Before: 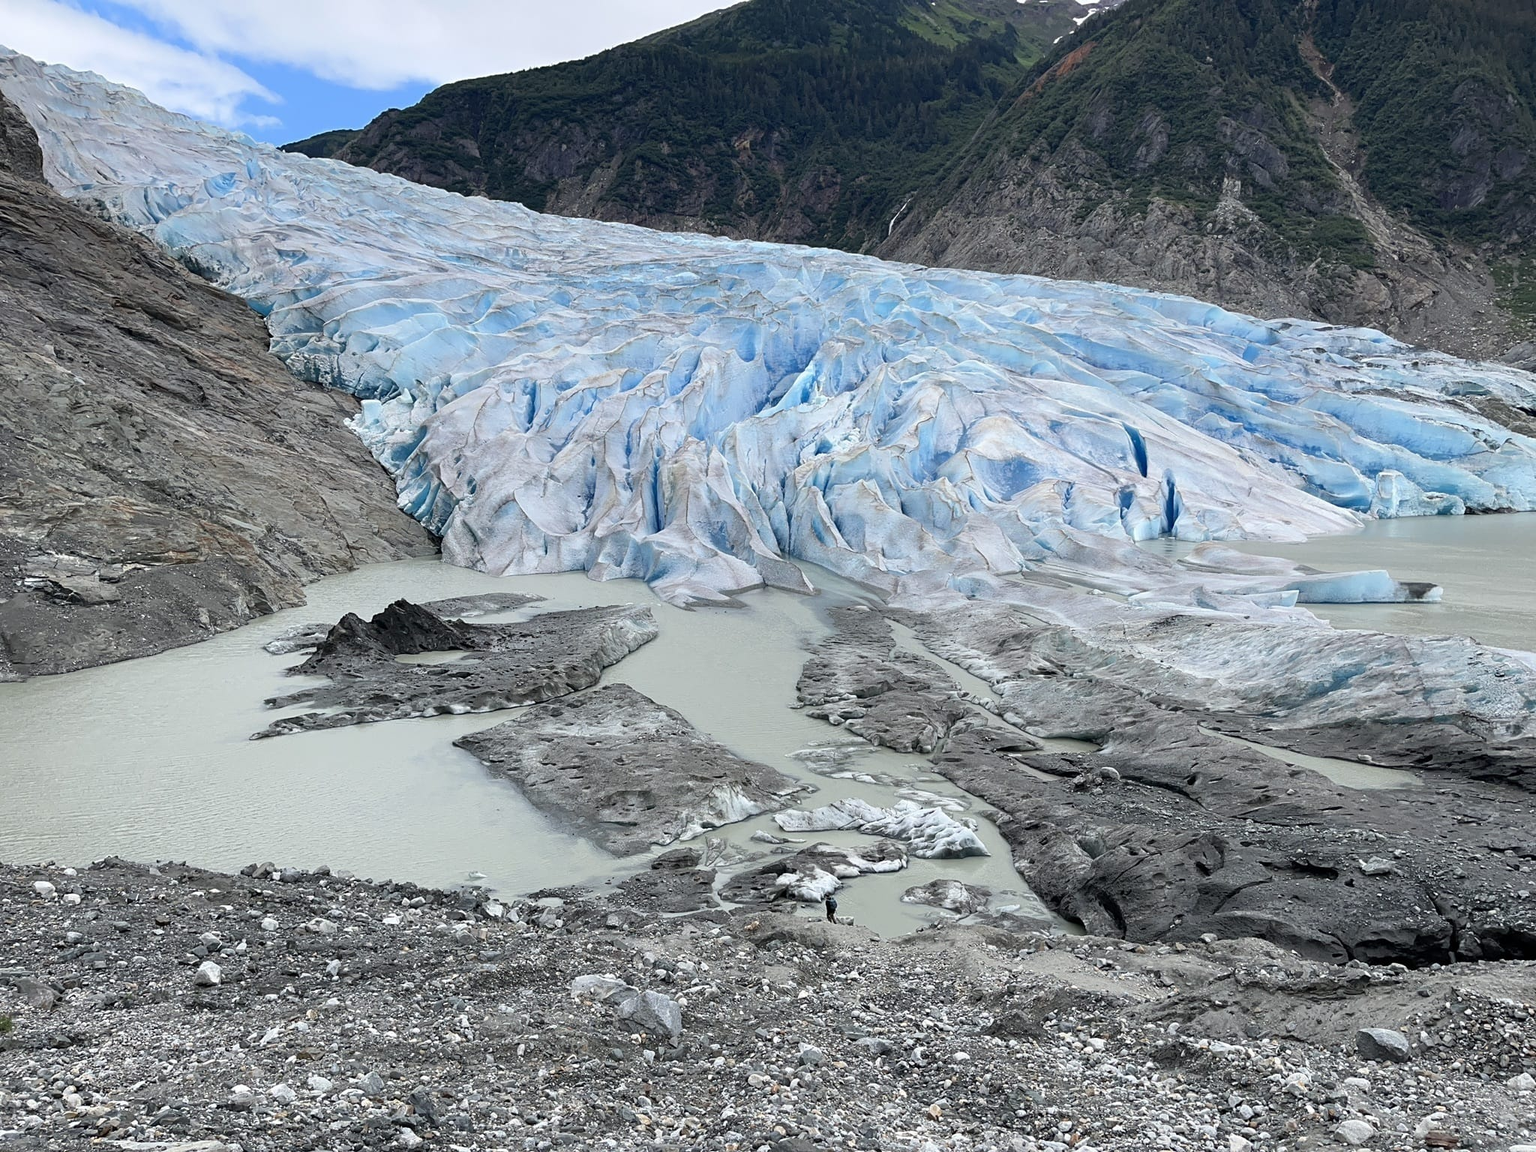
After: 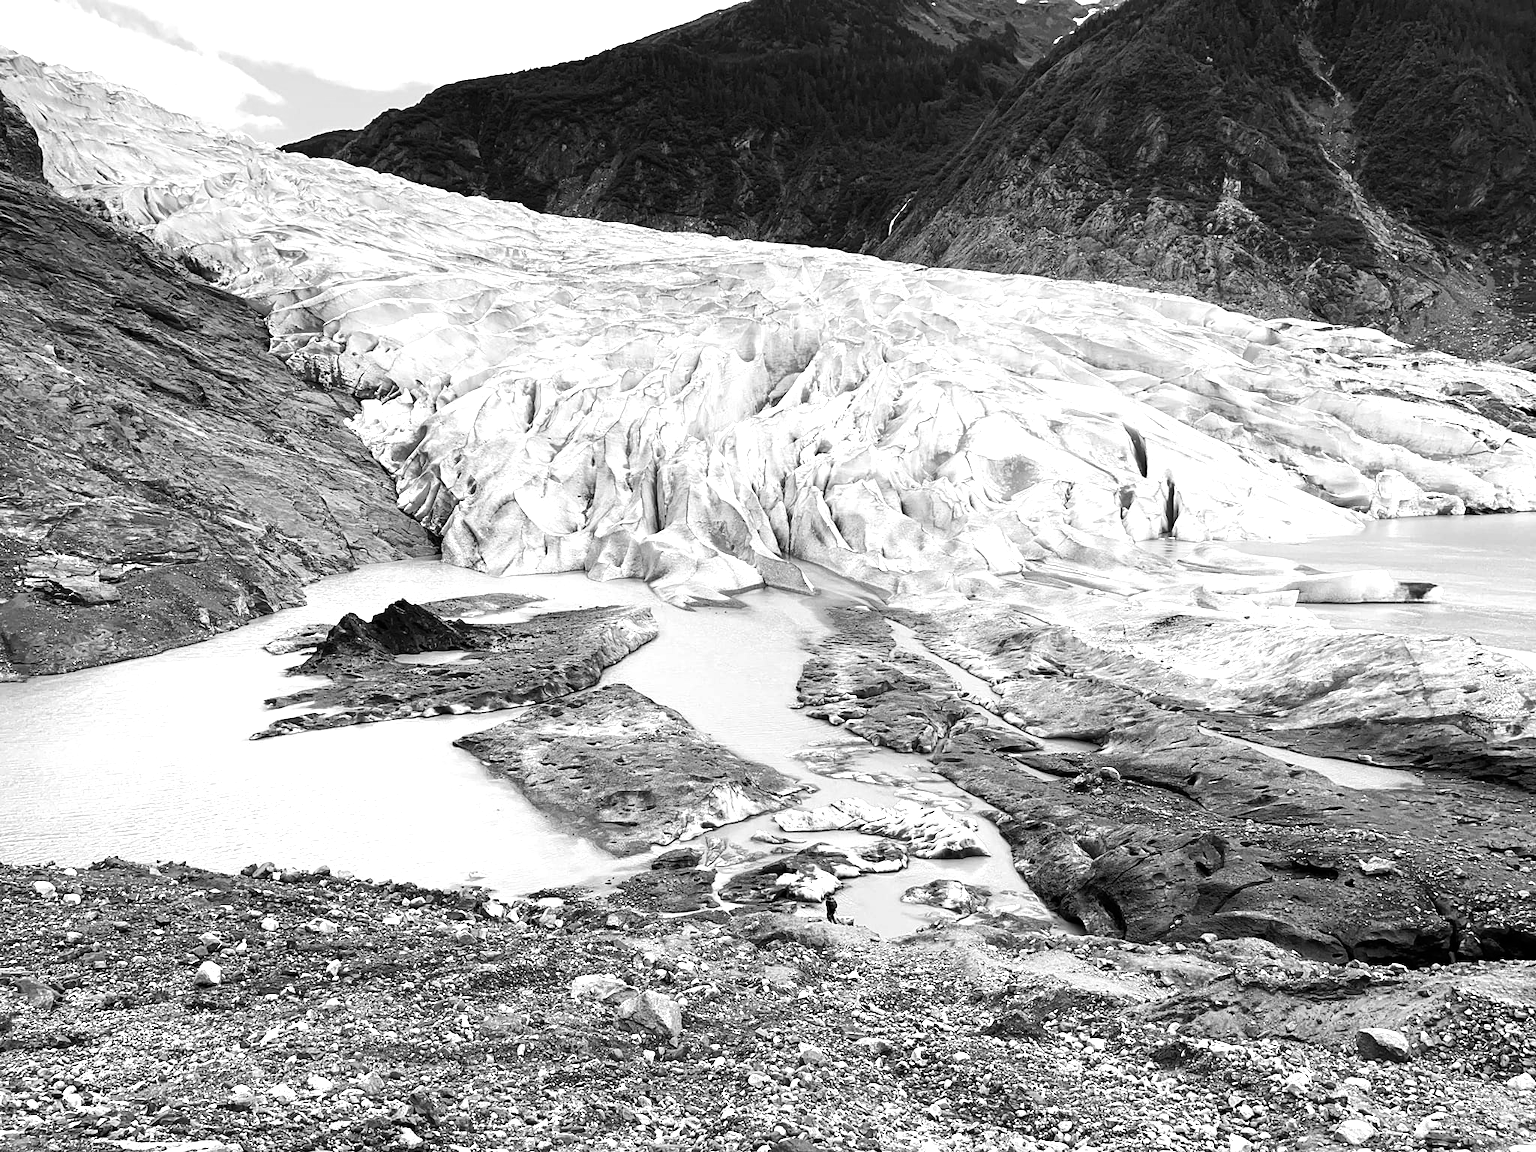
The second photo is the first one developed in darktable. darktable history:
tone equalizer: -8 EV -1.08 EV, -7 EV -1.01 EV, -6 EV -0.867 EV, -5 EV -0.578 EV, -3 EV 0.578 EV, -2 EV 0.867 EV, -1 EV 1.01 EV, +0 EV 1.08 EV, edges refinement/feathering 500, mask exposure compensation -1.57 EV, preserve details no
contrast brightness saturation: saturation -1
